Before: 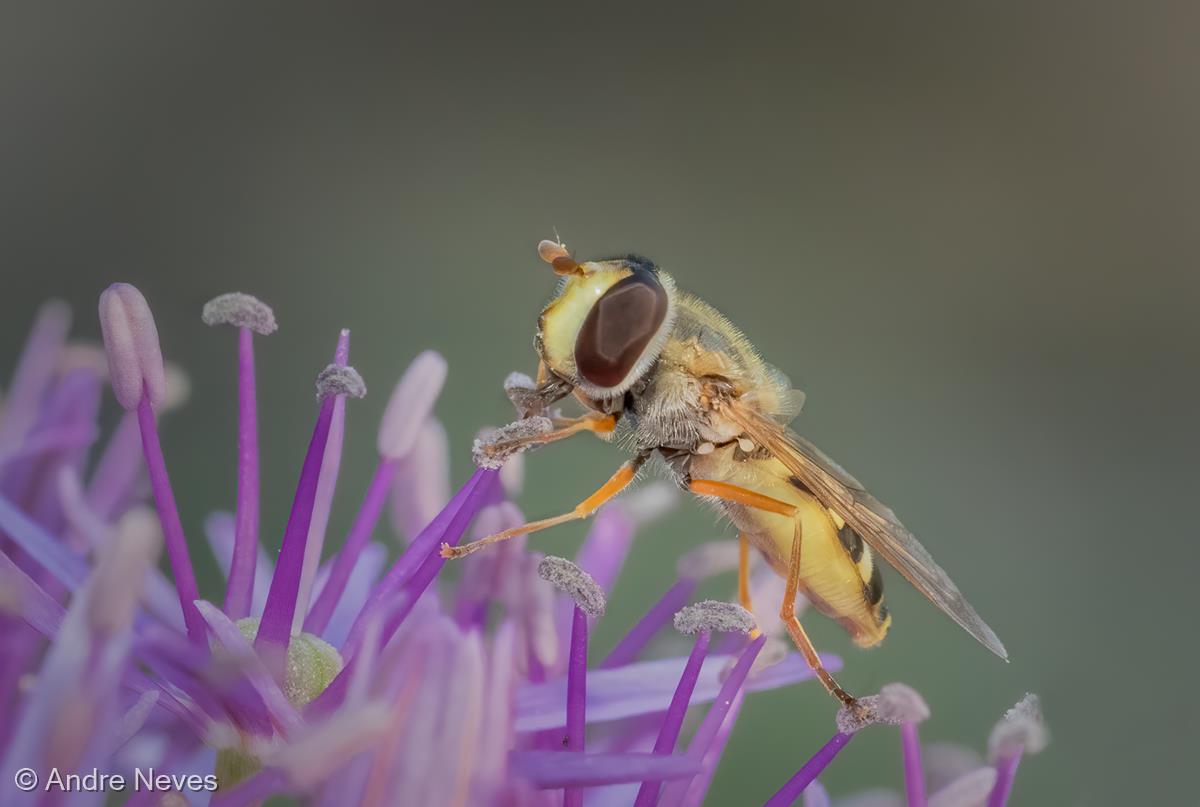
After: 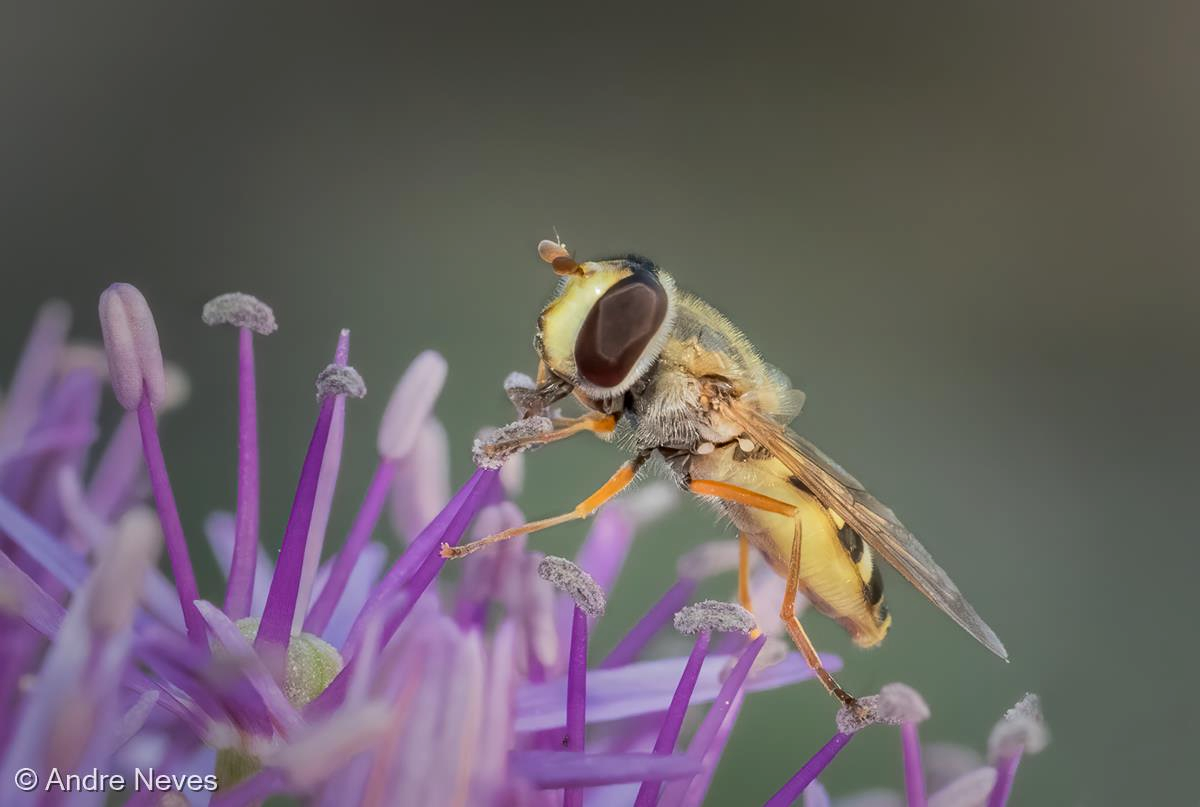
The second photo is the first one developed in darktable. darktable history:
tone equalizer: -8 EV -0.417 EV, -7 EV -0.389 EV, -6 EV -0.333 EV, -5 EV -0.222 EV, -3 EV 0.222 EV, -2 EV 0.333 EV, -1 EV 0.389 EV, +0 EV 0.417 EV, edges refinement/feathering 500, mask exposure compensation -1.57 EV, preserve details no
exposure: black level correction 0.001, exposure -0.125 EV, compensate exposure bias true, compensate highlight preservation false
